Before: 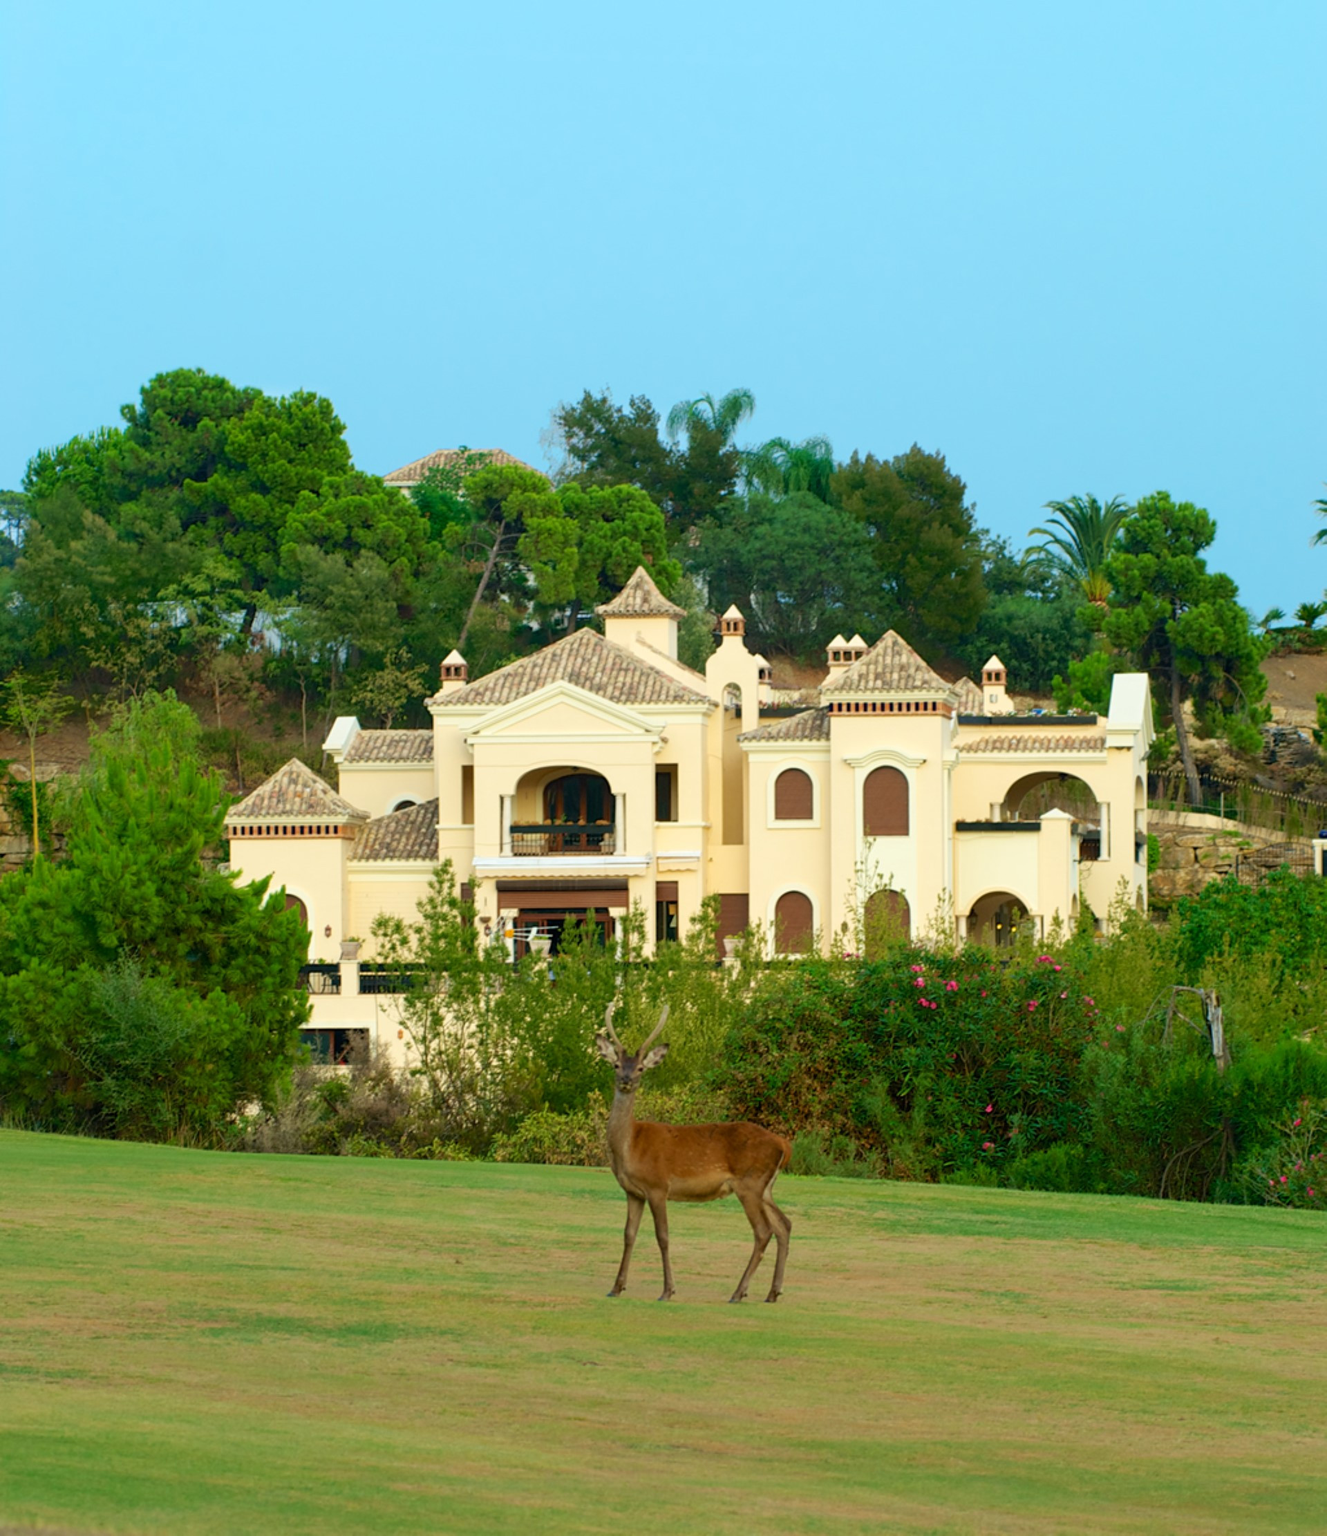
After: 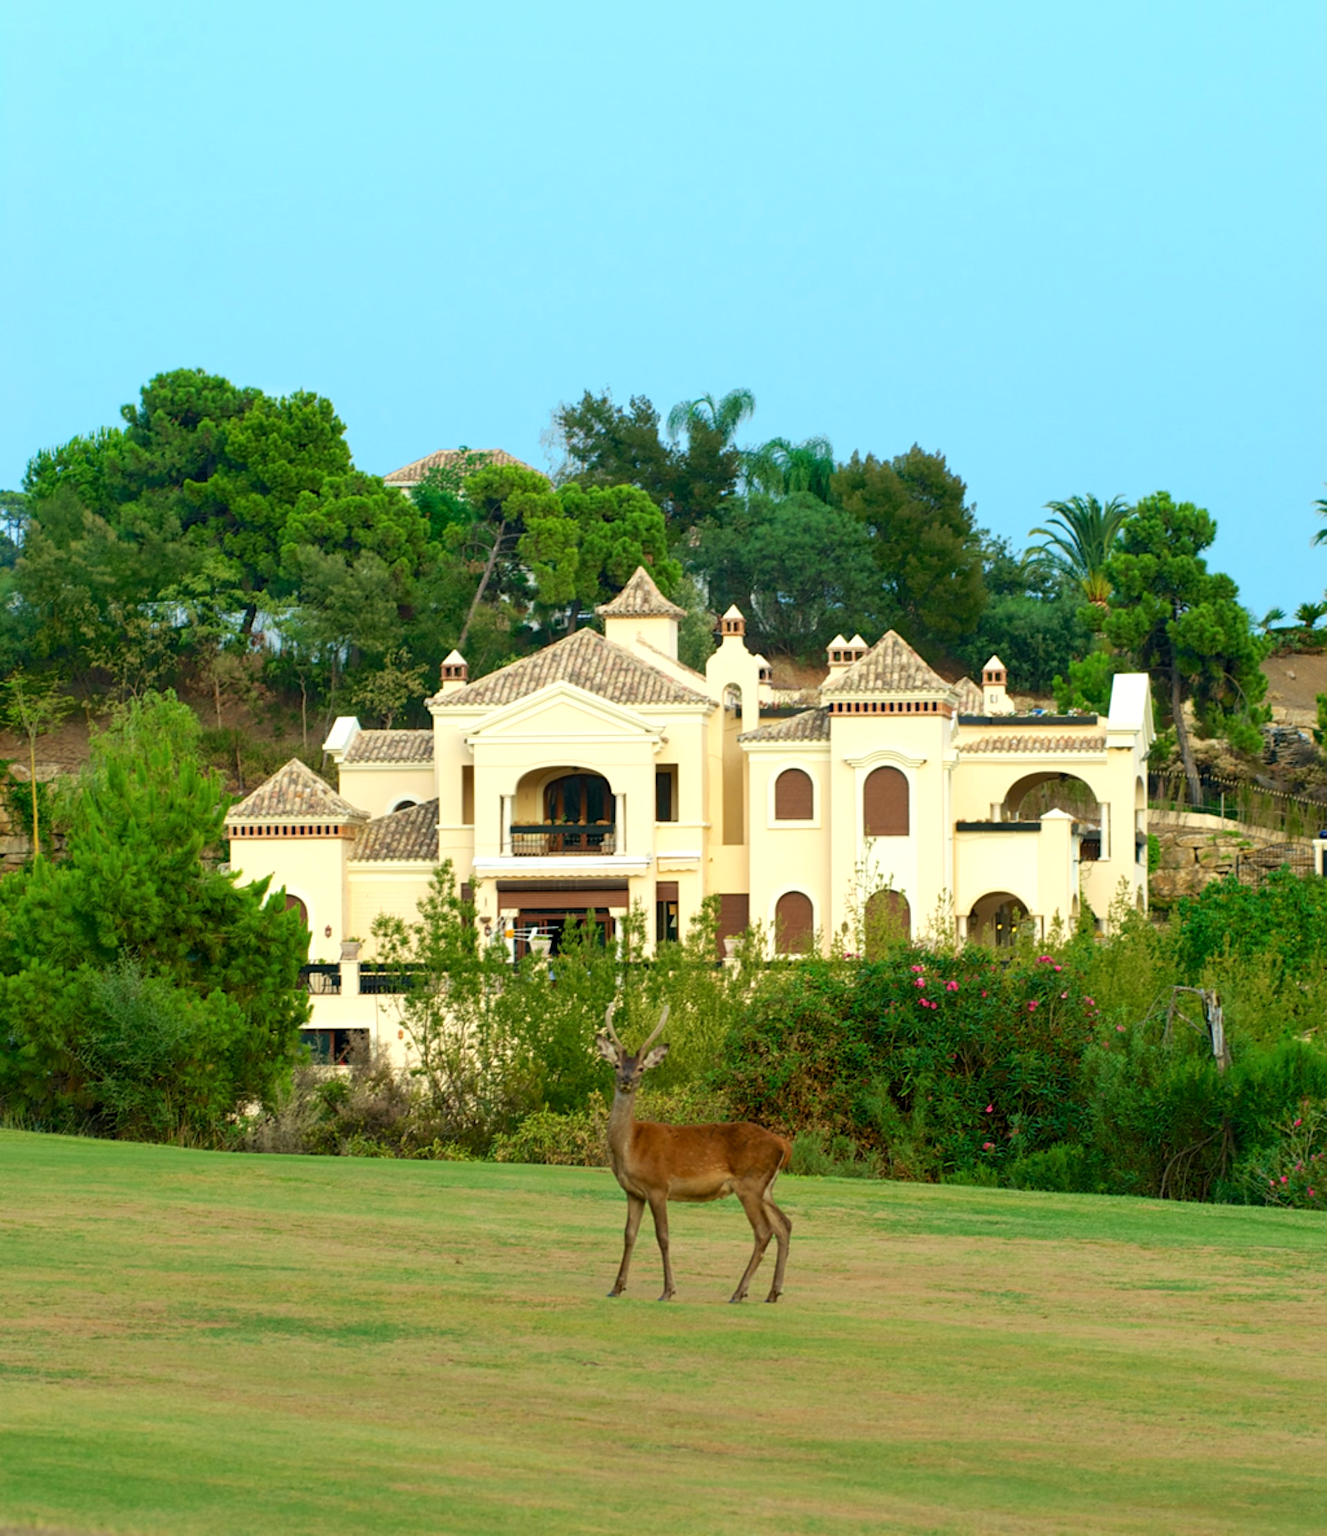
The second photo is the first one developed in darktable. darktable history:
exposure: black level correction 0, exposure 0.2 EV, compensate exposure bias true, compensate highlight preservation false
local contrast: highlights 106%, shadows 102%, detail 120%, midtone range 0.2
